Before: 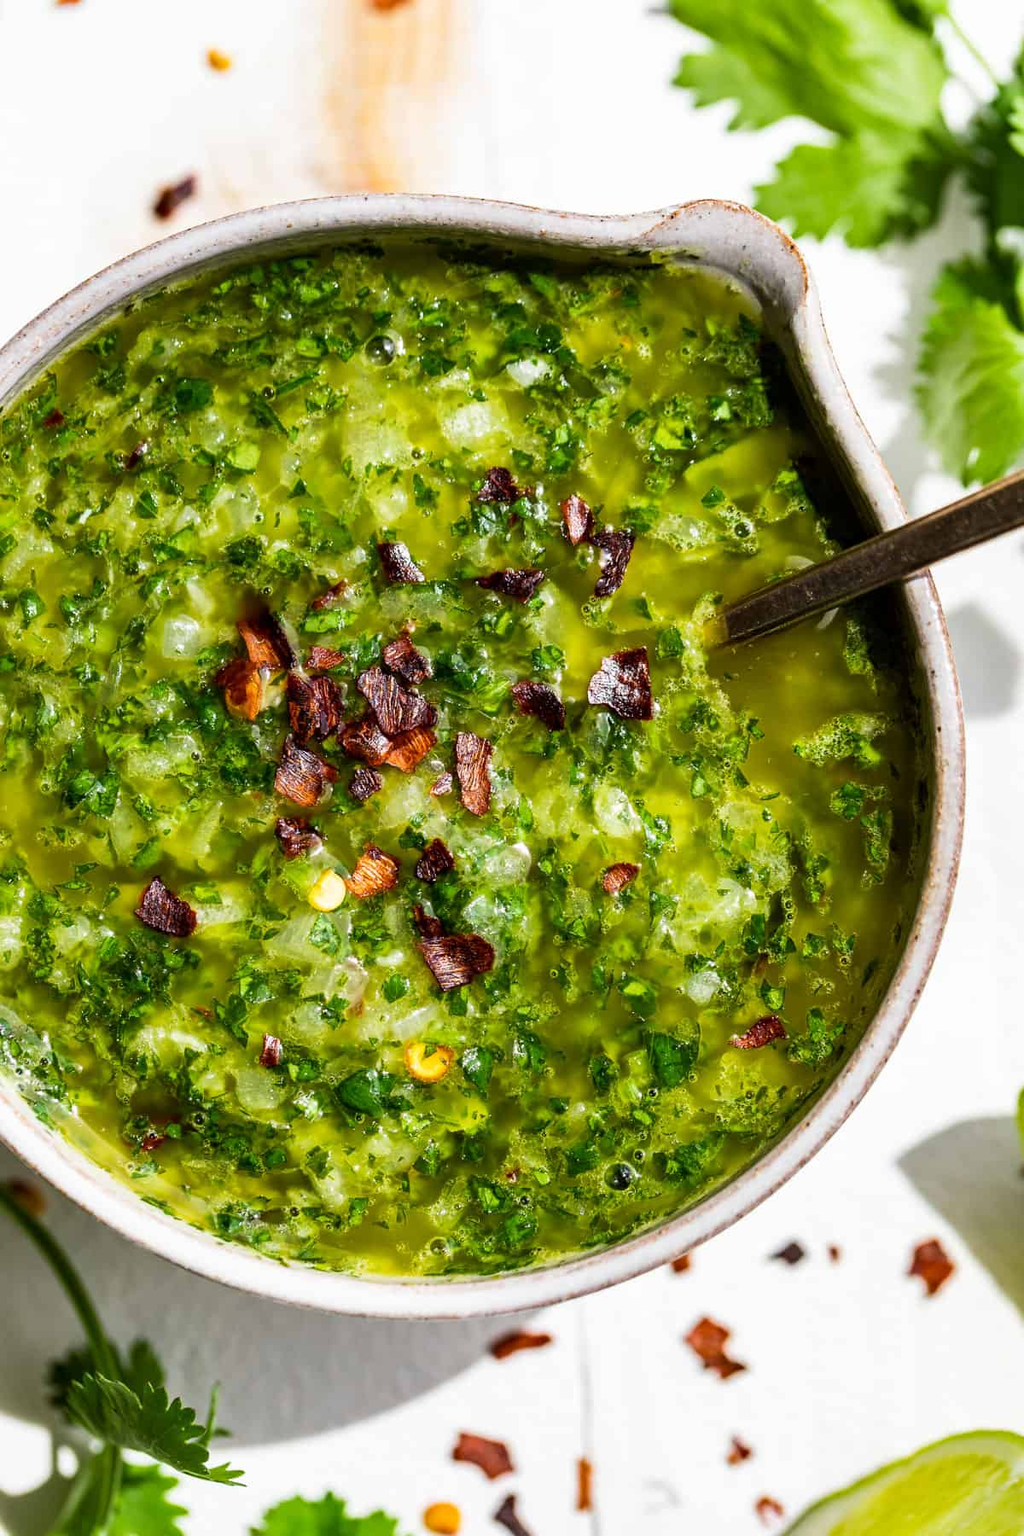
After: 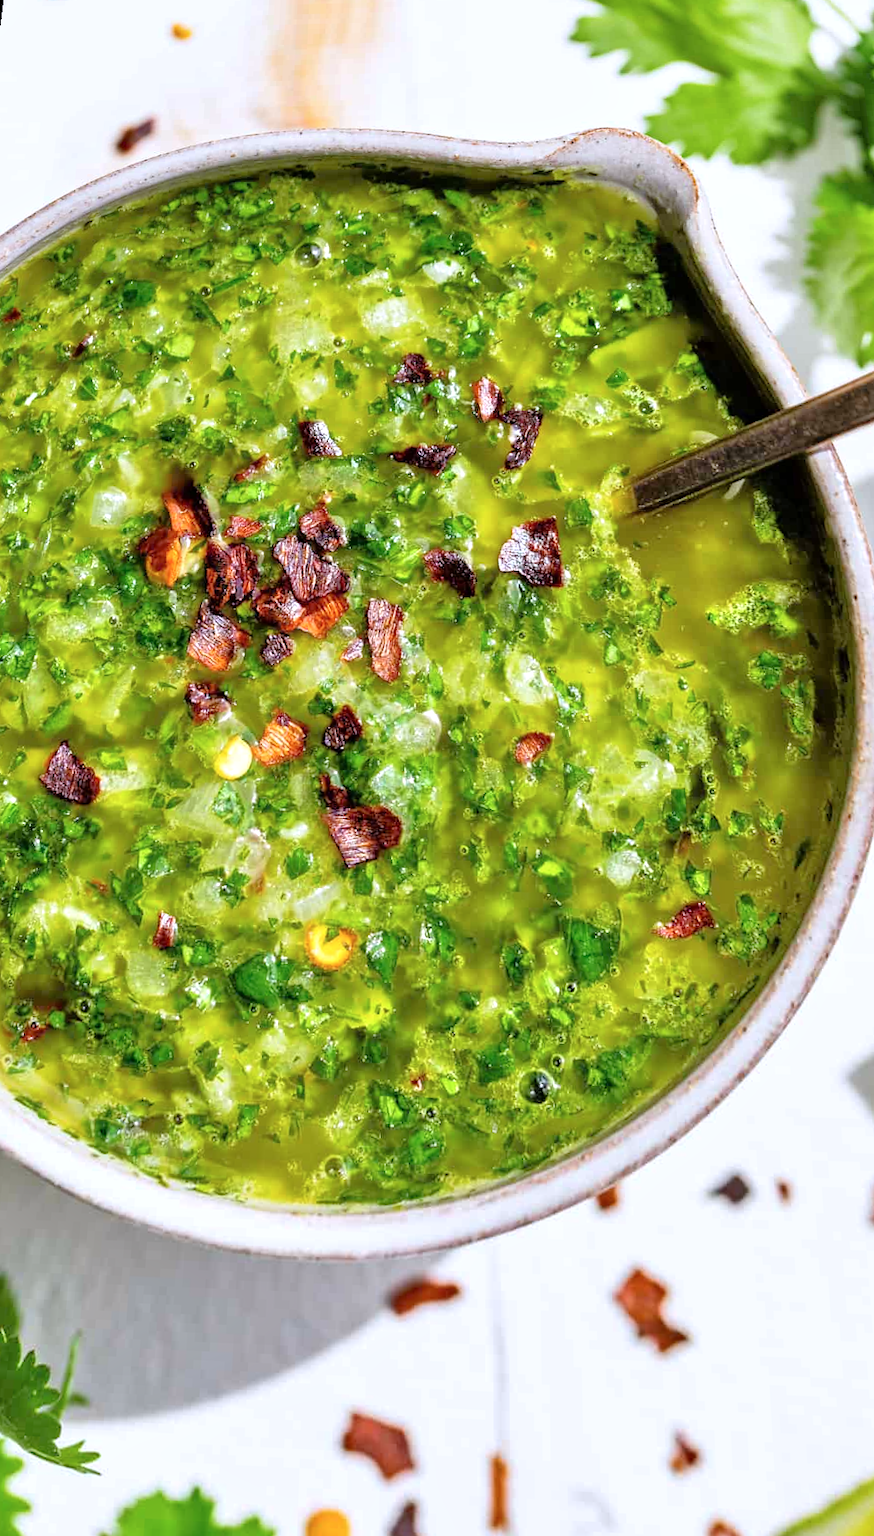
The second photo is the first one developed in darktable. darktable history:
color calibration: illuminant as shot in camera, x 0.358, y 0.373, temperature 4628.91 K
white balance: emerald 1
exposure: compensate exposure bias true, compensate highlight preservation false
rotate and perspective: rotation 0.72°, lens shift (vertical) -0.352, lens shift (horizontal) -0.051, crop left 0.152, crop right 0.859, crop top 0.019, crop bottom 0.964
tone equalizer: -7 EV 0.15 EV, -6 EV 0.6 EV, -5 EV 1.15 EV, -4 EV 1.33 EV, -3 EV 1.15 EV, -2 EV 0.6 EV, -1 EV 0.15 EV, mask exposure compensation -0.5 EV
